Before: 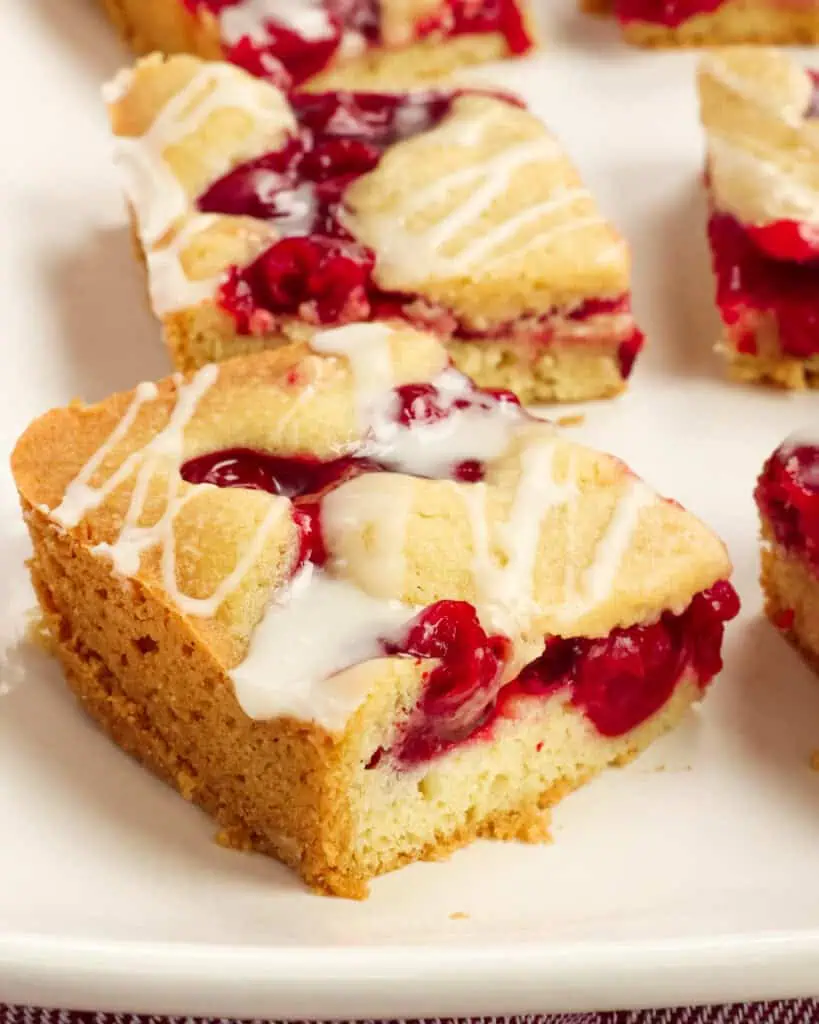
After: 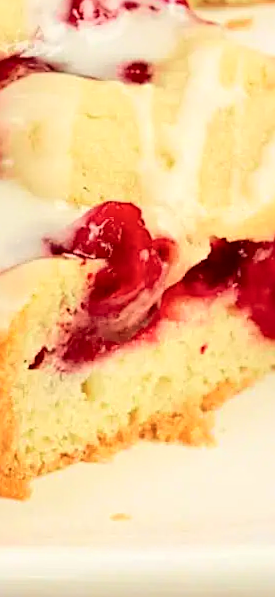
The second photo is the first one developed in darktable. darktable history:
crop: left 40.878%, top 39.176%, right 25.993%, bottom 3.081%
tone curve: curves: ch0 [(0, 0.013) (0.054, 0.018) (0.205, 0.197) (0.289, 0.309) (0.382, 0.437) (0.475, 0.552) (0.666, 0.743) (0.791, 0.85) (1, 0.998)]; ch1 [(0, 0) (0.394, 0.338) (0.449, 0.404) (0.499, 0.498) (0.526, 0.528) (0.543, 0.564) (0.589, 0.633) (0.66, 0.687) (0.783, 0.804) (1, 1)]; ch2 [(0, 0) (0.304, 0.31) (0.403, 0.399) (0.441, 0.421) (0.474, 0.466) (0.498, 0.496) (0.524, 0.538) (0.555, 0.584) (0.633, 0.665) (0.7, 0.711) (1, 1)], color space Lab, independent channels, preserve colors none
rotate and perspective: rotation 0.8°, automatic cropping off
sharpen: radius 2.167, amount 0.381, threshold 0
